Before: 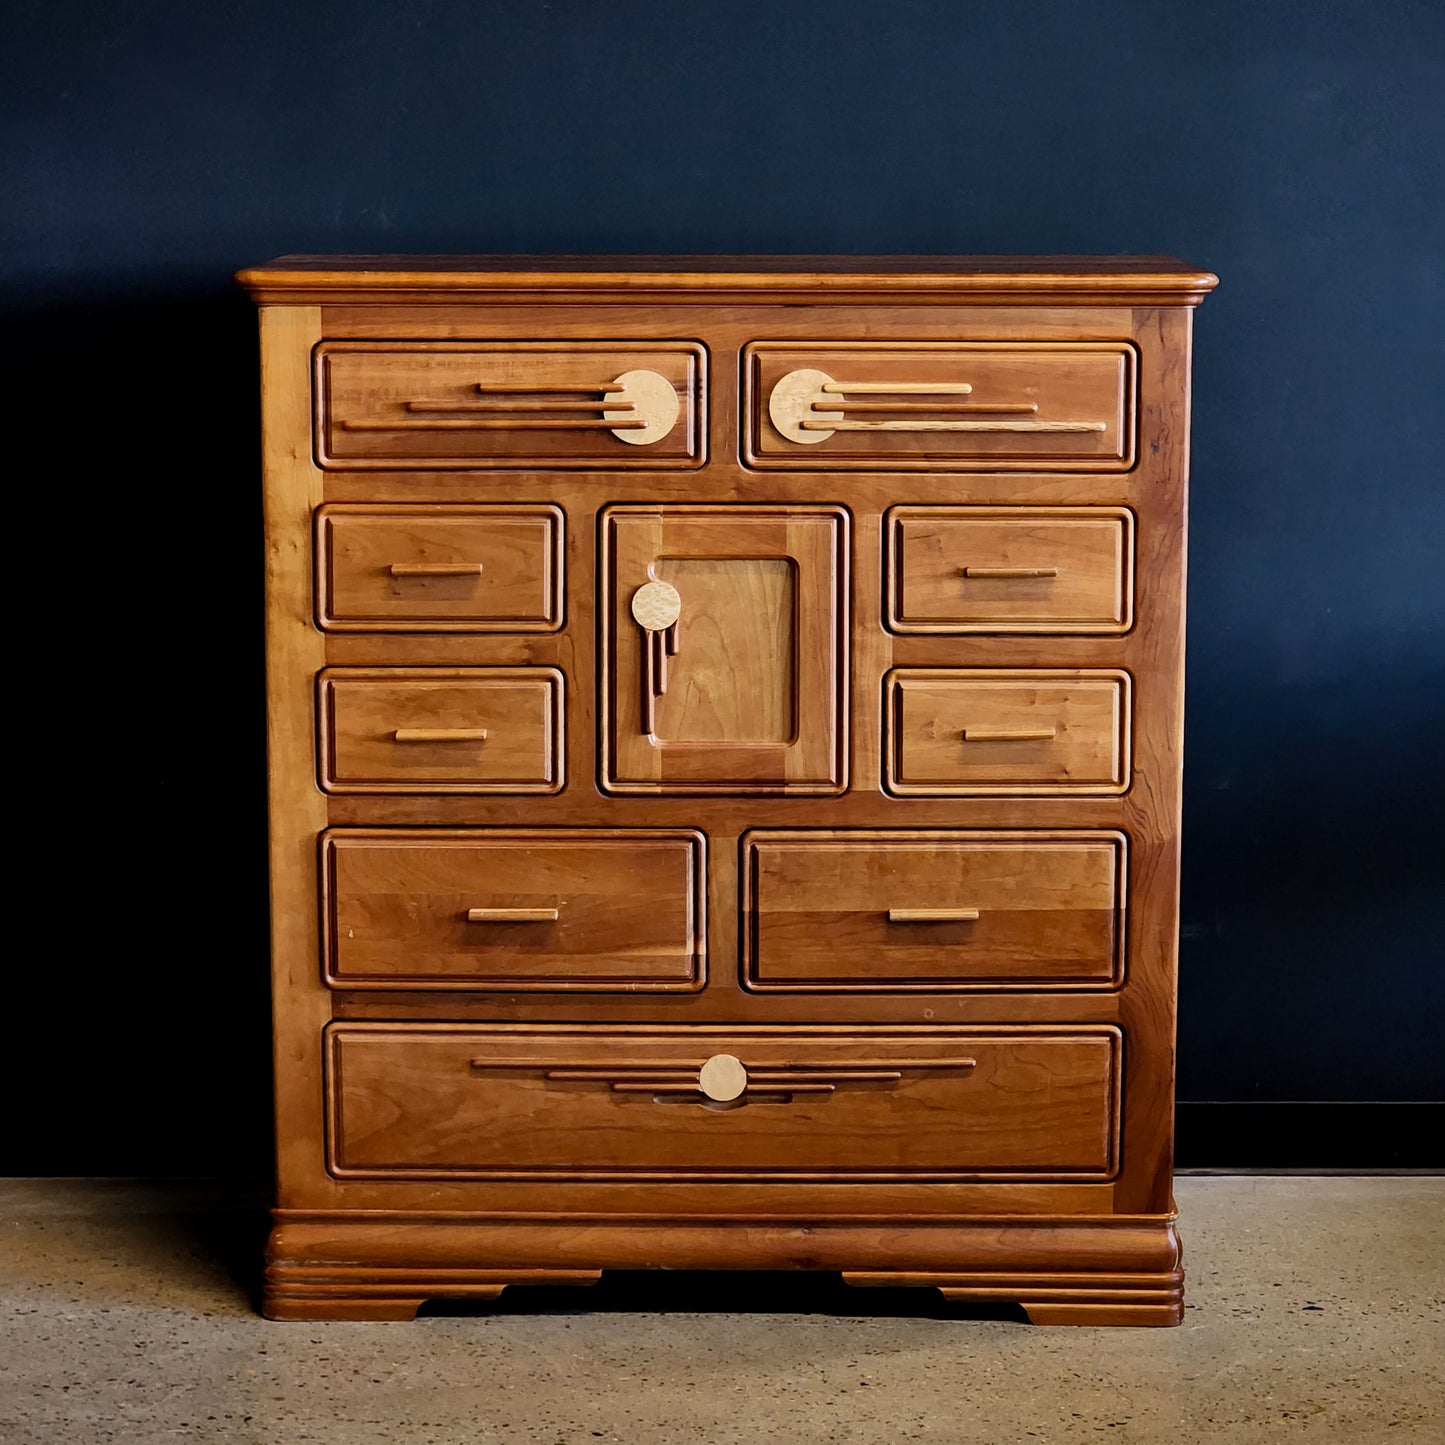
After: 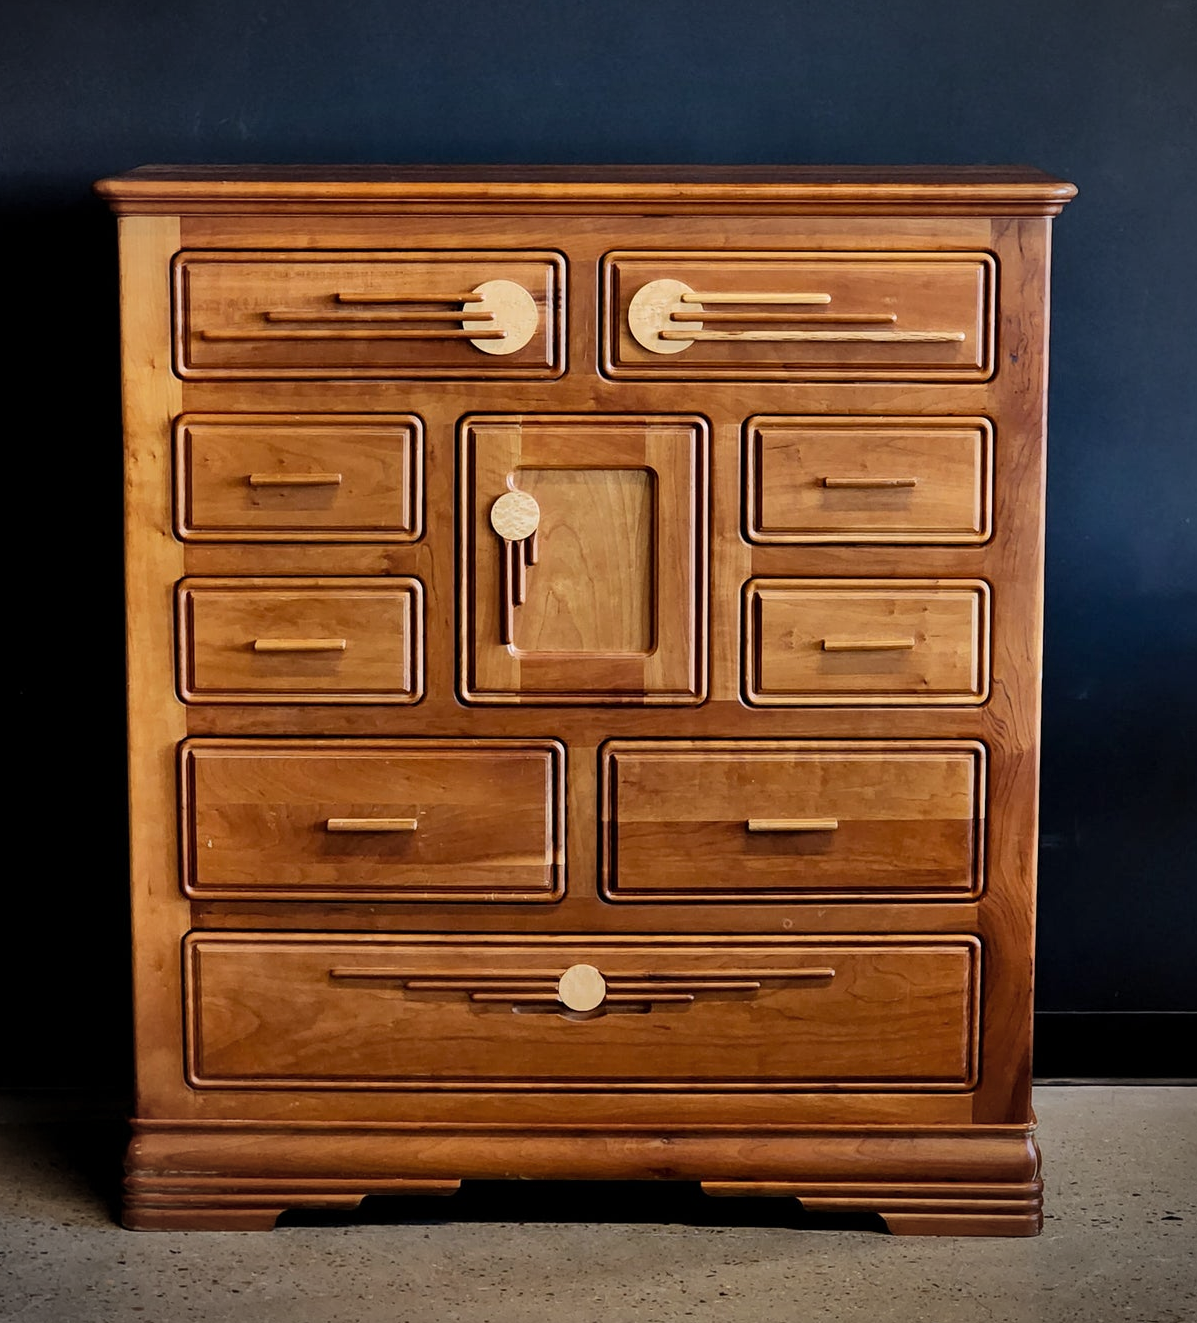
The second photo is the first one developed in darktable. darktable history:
shadows and highlights: shadows 40, highlights -54, highlights color adjustment 46%, low approximation 0.01, soften with gaussian
vignetting: on, module defaults
crop: left 9.807%, top 6.259%, right 7.334%, bottom 2.177%
